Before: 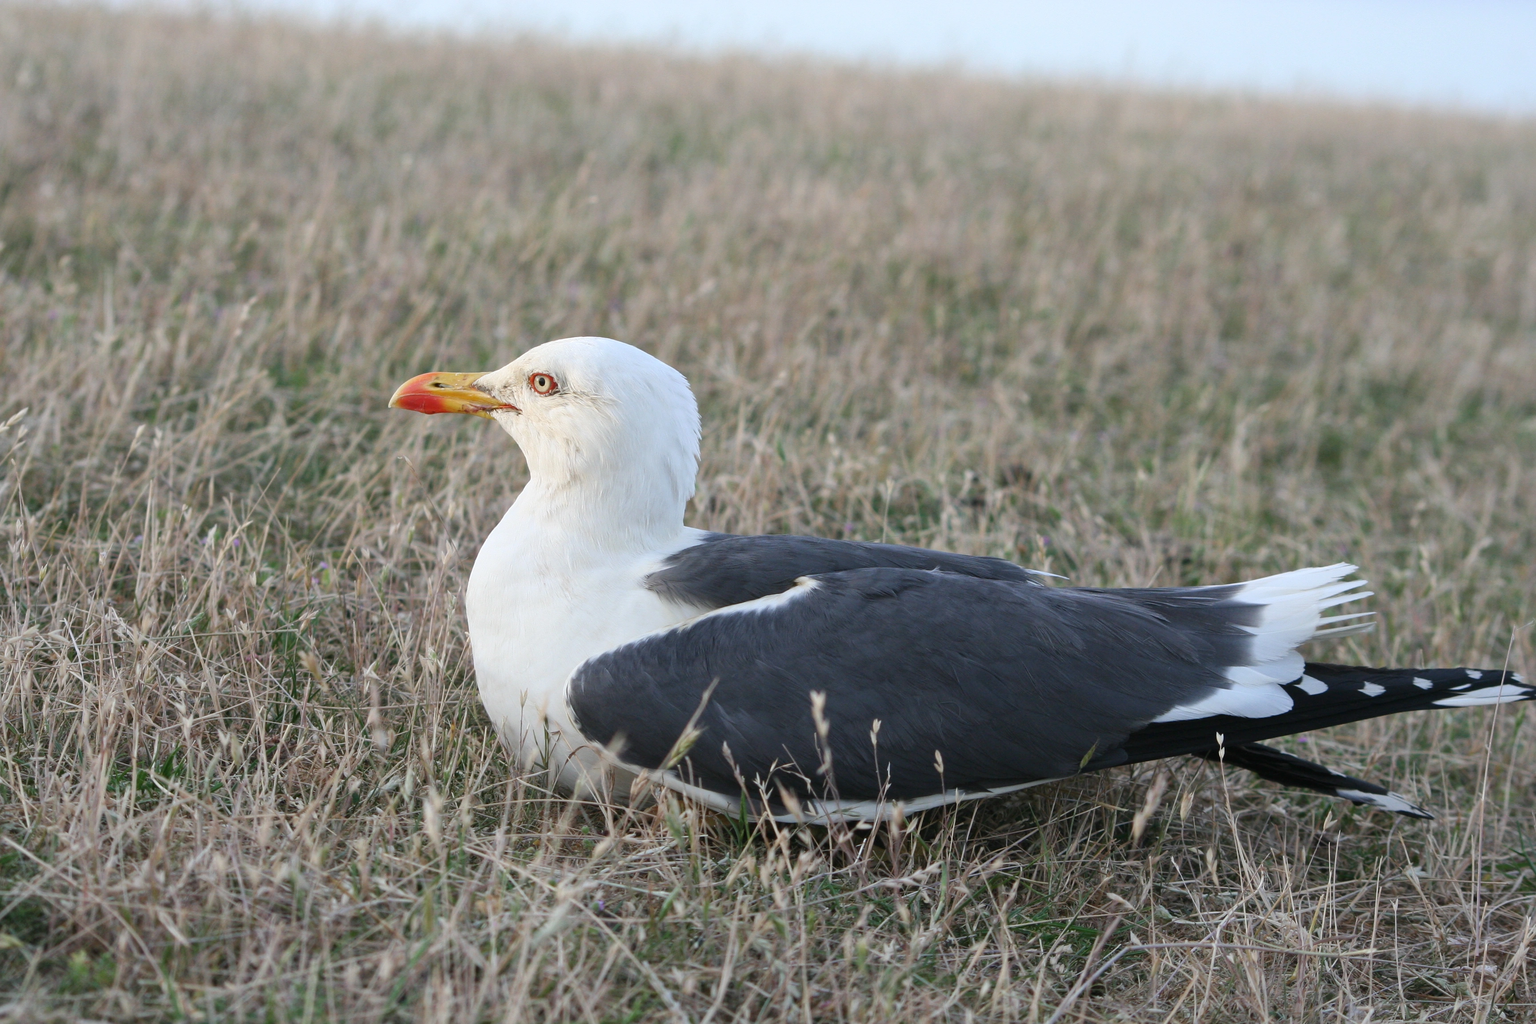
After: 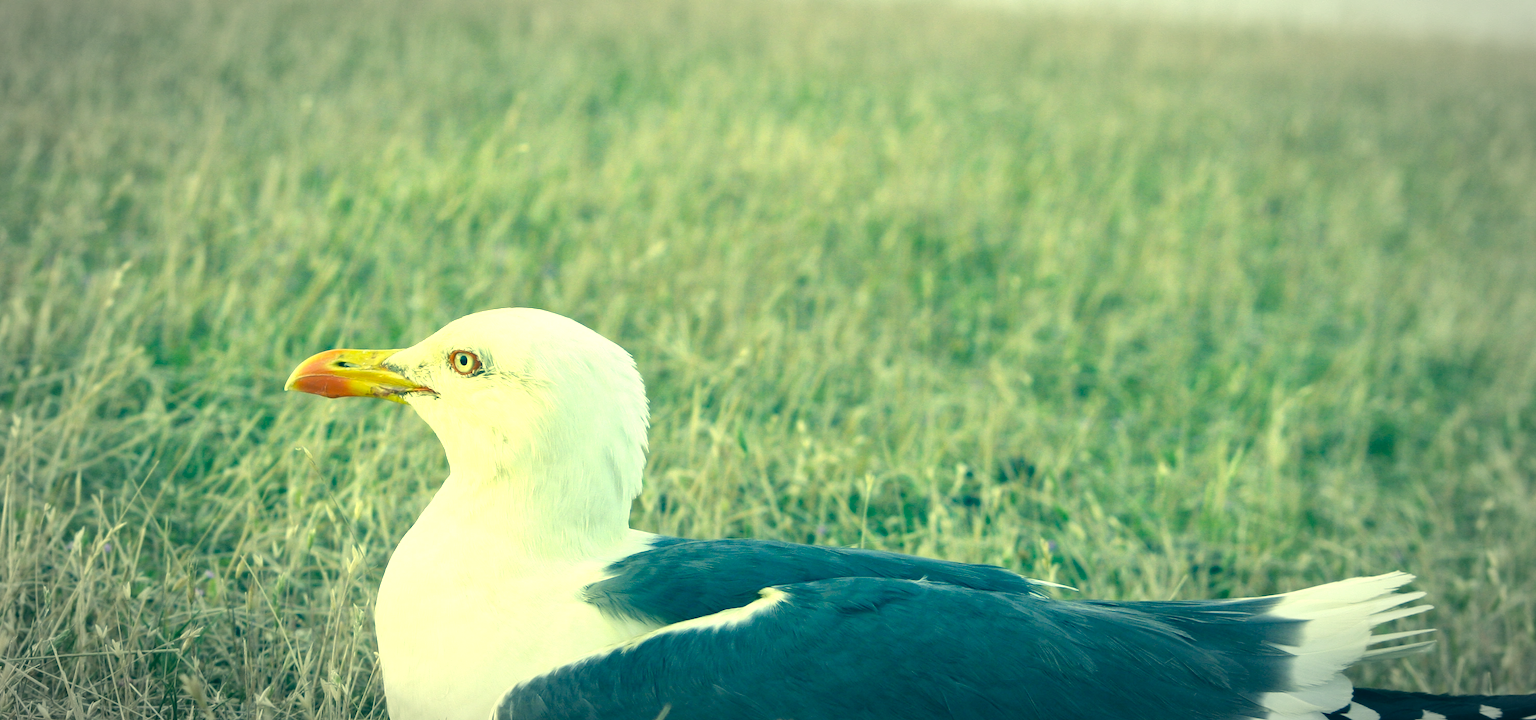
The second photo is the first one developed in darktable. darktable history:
crop and rotate: left 9.407%, top 7.123%, right 4.801%, bottom 32.492%
color correction: highlights a* -15.38, highlights b* 39.92, shadows a* -39.6, shadows b* -26.01
exposure: exposure 0.774 EV, compensate highlight preservation false
vignetting: fall-off start 67.59%, fall-off radius 68.4%, automatic ratio true
